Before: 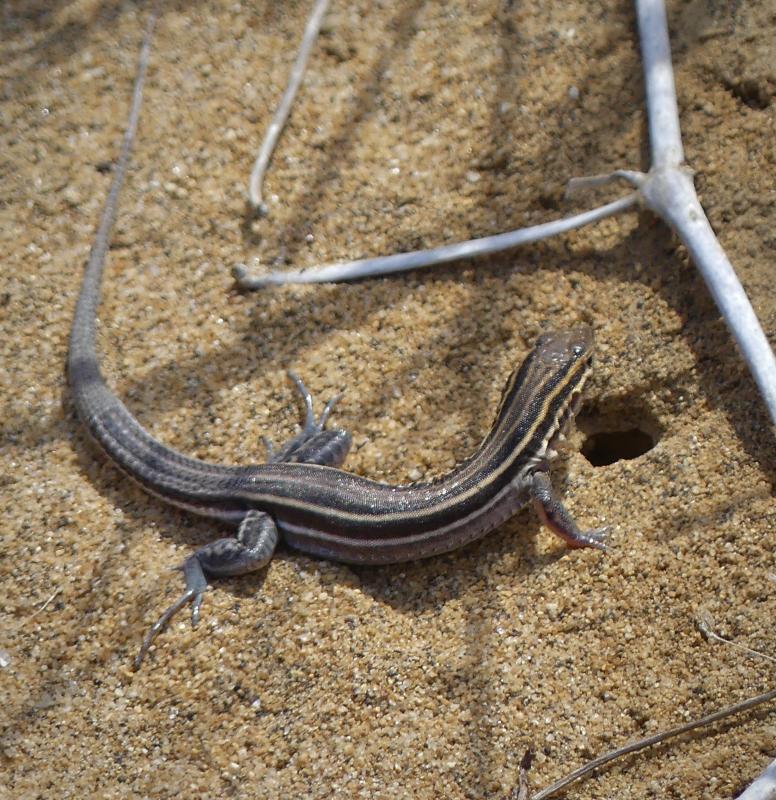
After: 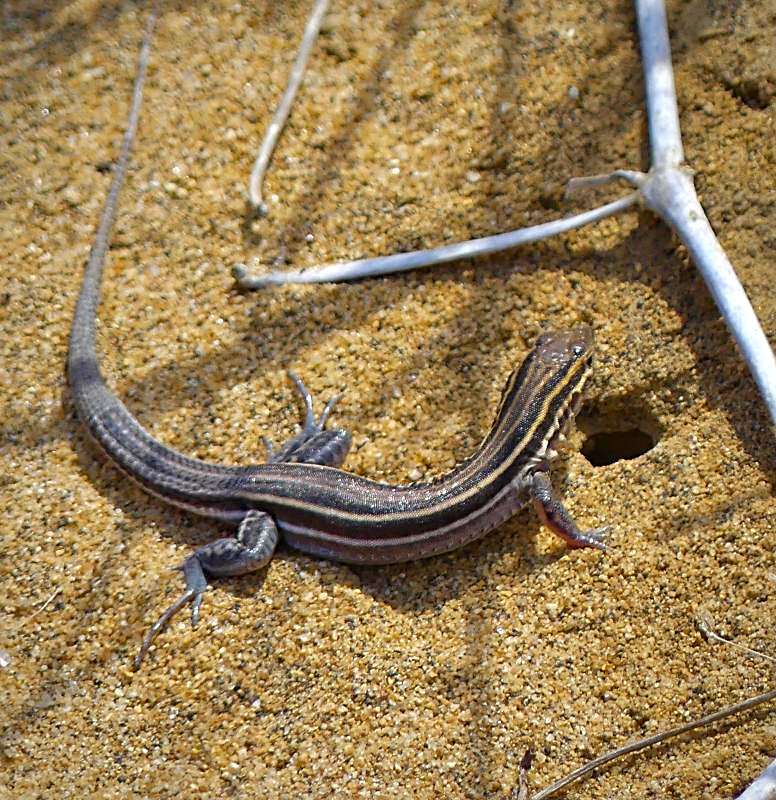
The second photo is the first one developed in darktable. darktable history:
haze removal: compatibility mode true, adaptive false
sharpen: on, module defaults
color balance rgb: perceptual saturation grading › global saturation 25%, global vibrance 20%
exposure: exposure 0.258 EV, compensate highlight preservation false
